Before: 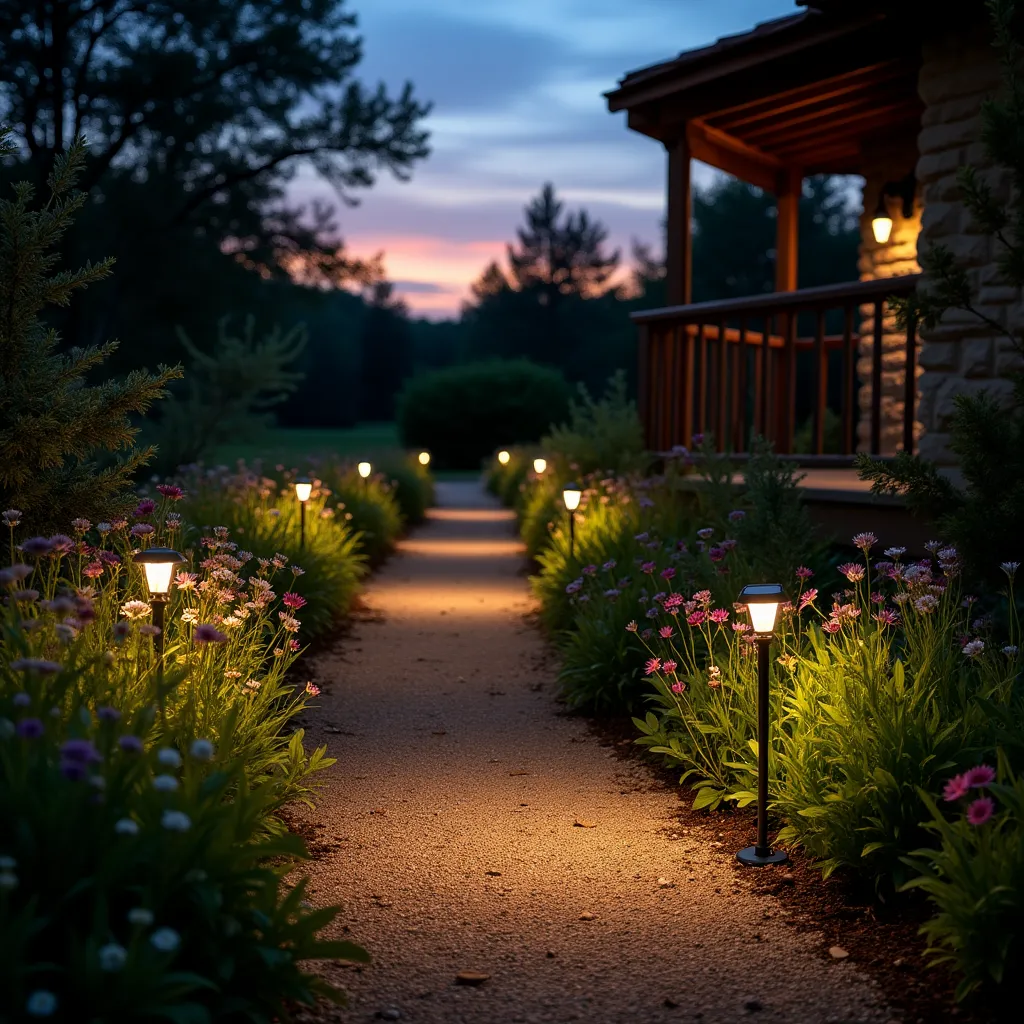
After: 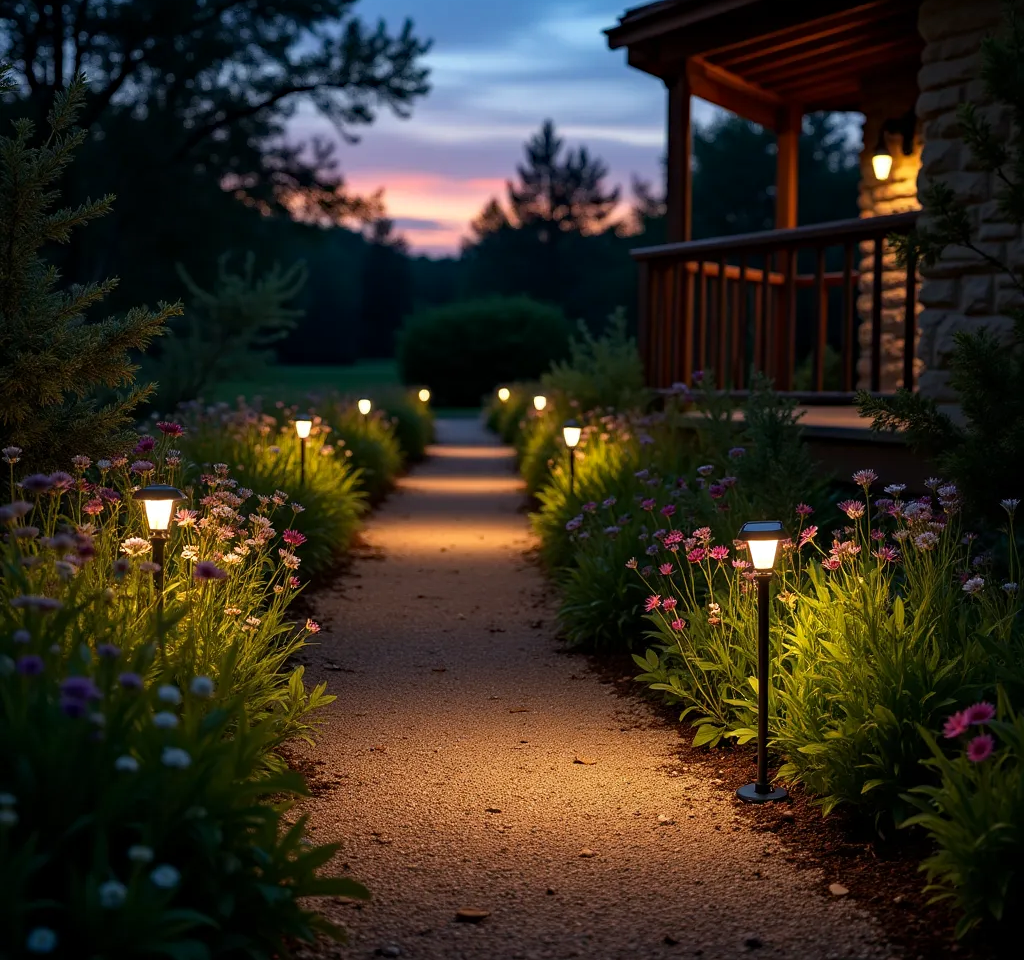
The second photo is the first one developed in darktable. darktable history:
haze removal: adaptive false
crop and rotate: top 6.25%
